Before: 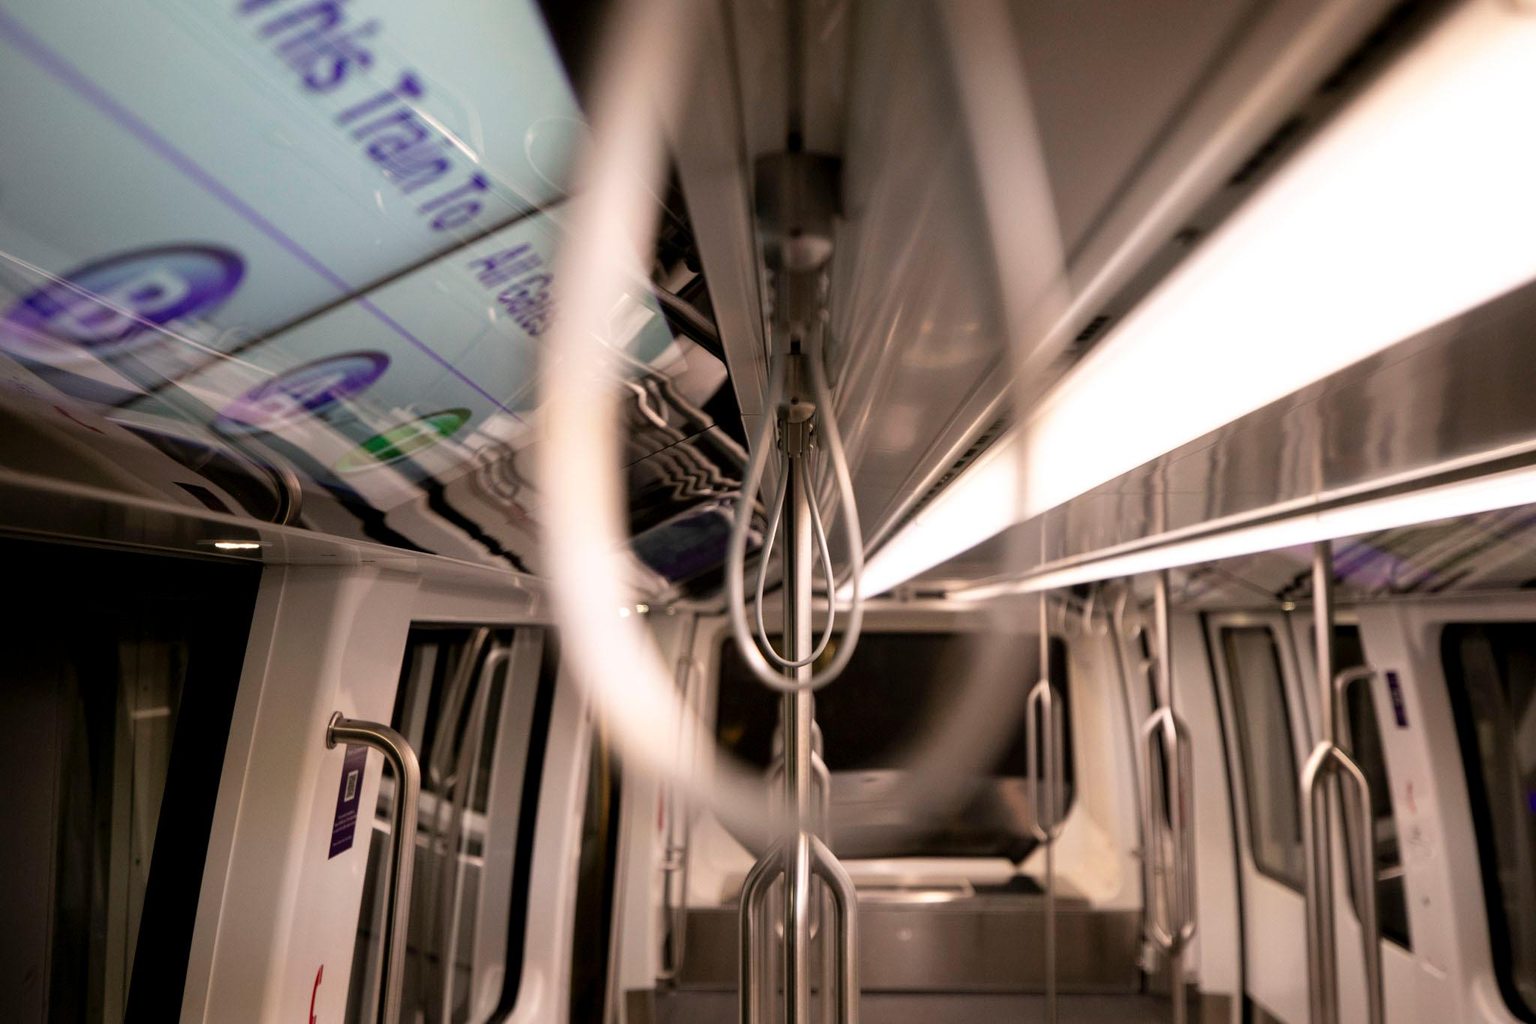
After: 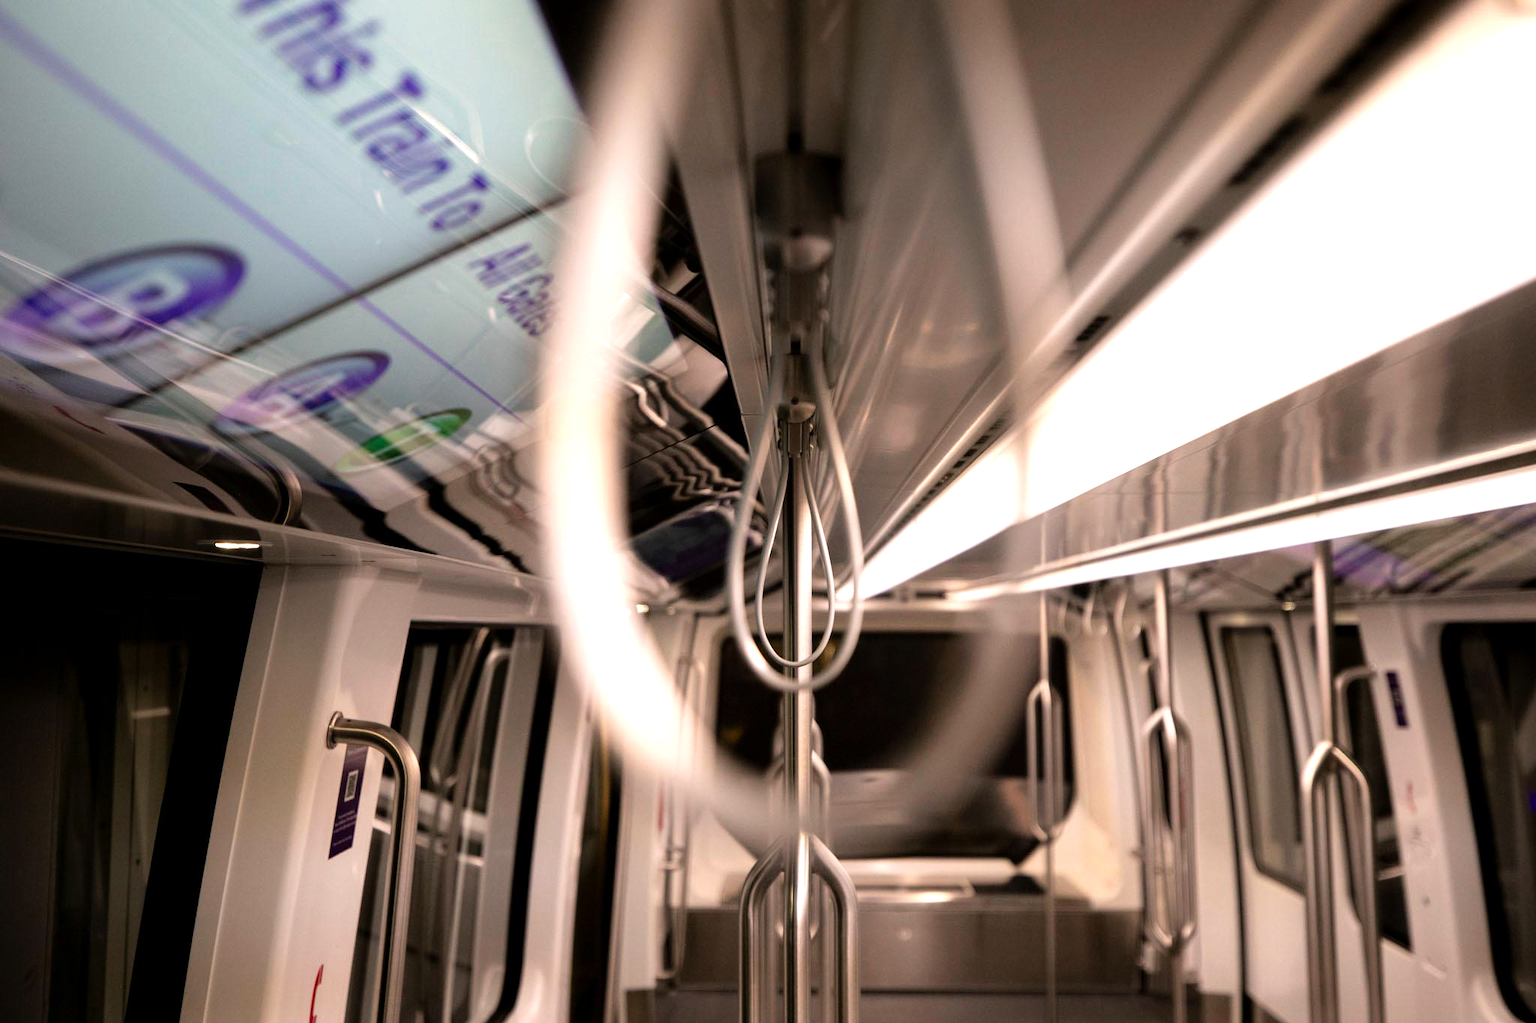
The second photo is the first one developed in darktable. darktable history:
tone equalizer: -8 EV -0.383 EV, -7 EV -0.394 EV, -6 EV -0.317 EV, -5 EV -0.241 EV, -3 EV 0.242 EV, -2 EV 0.342 EV, -1 EV 0.414 EV, +0 EV 0.409 EV, mask exposure compensation -0.495 EV
